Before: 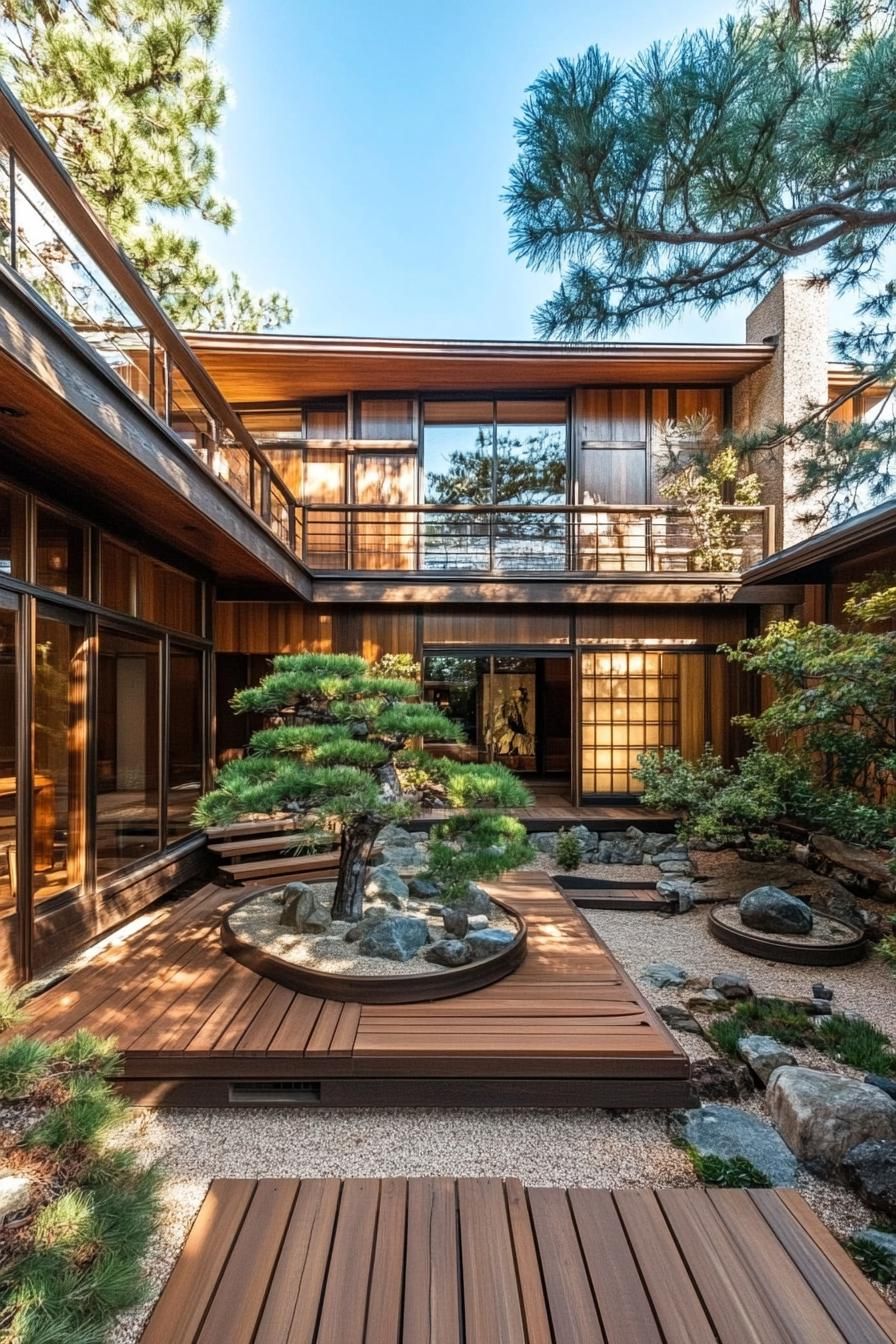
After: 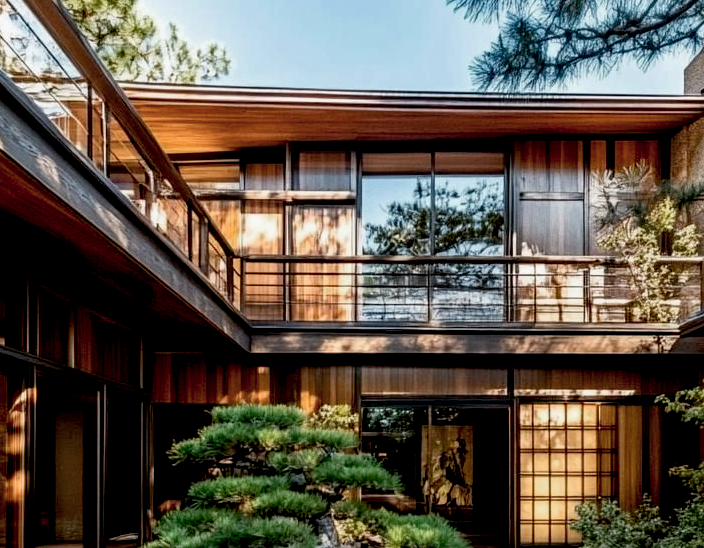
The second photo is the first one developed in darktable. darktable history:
crop: left 6.926%, top 18.567%, right 14.436%, bottom 40.594%
color zones: curves: ch0 [(0, 0.465) (0.092, 0.596) (0.289, 0.464) (0.429, 0.453) (0.571, 0.464) (0.714, 0.455) (0.857, 0.462) (1, 0.465)]
exposure: black level correction 0.029, exposure -0.082 EV, compensate exposure bias true, compensate highlight preservation false
tone equalizer: edges refinement/feathering 500, mask exposure compensation -1.57 EV, preserve details guided filter
color balance rgb: power › luminance -9.08%, linear chroma grading › global chroma -15.25%, perceptual saturation grading › global saturation 0.639%, perceptual brilliance grading › global brilliance 2.637%, perceptual brilliance grading › highlights -2.885%, perceptual brilliance grading › shadows 3.592%
